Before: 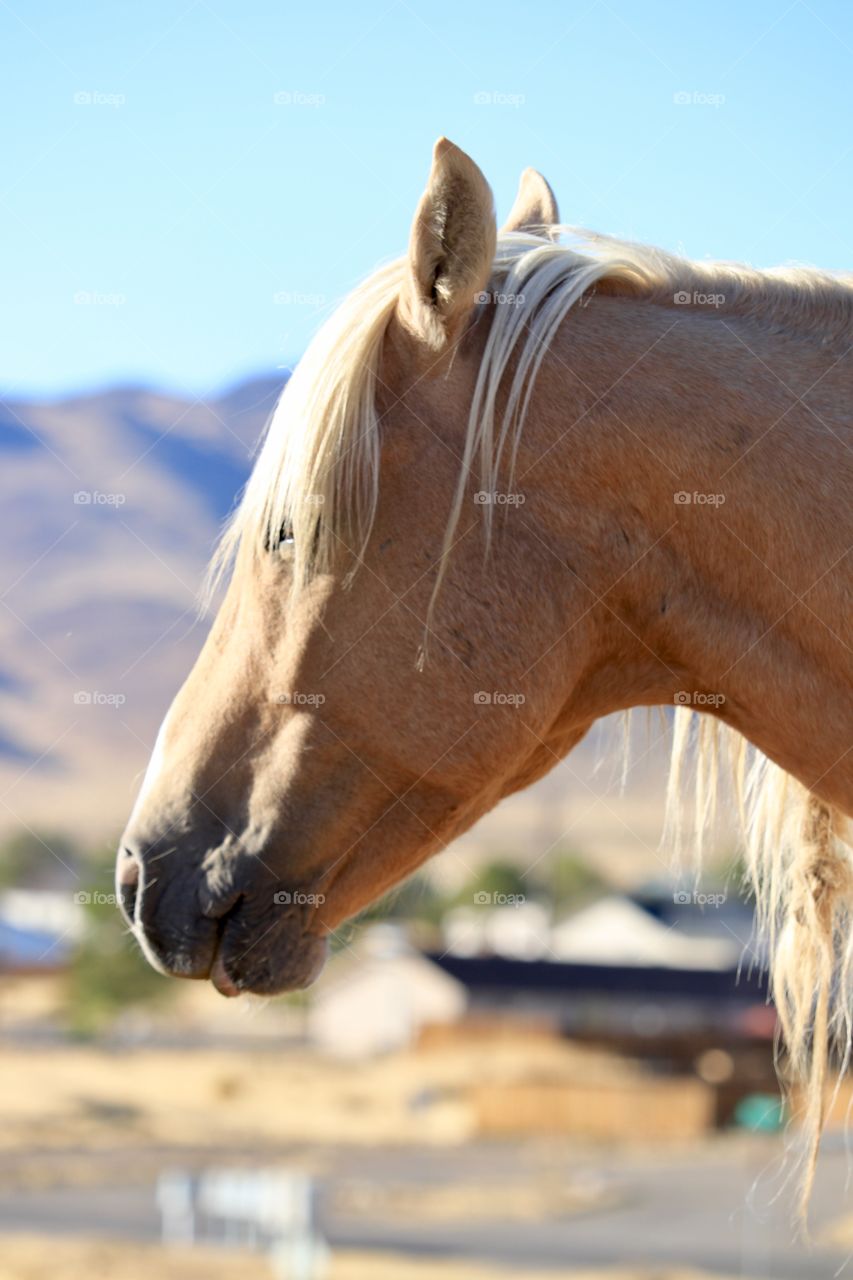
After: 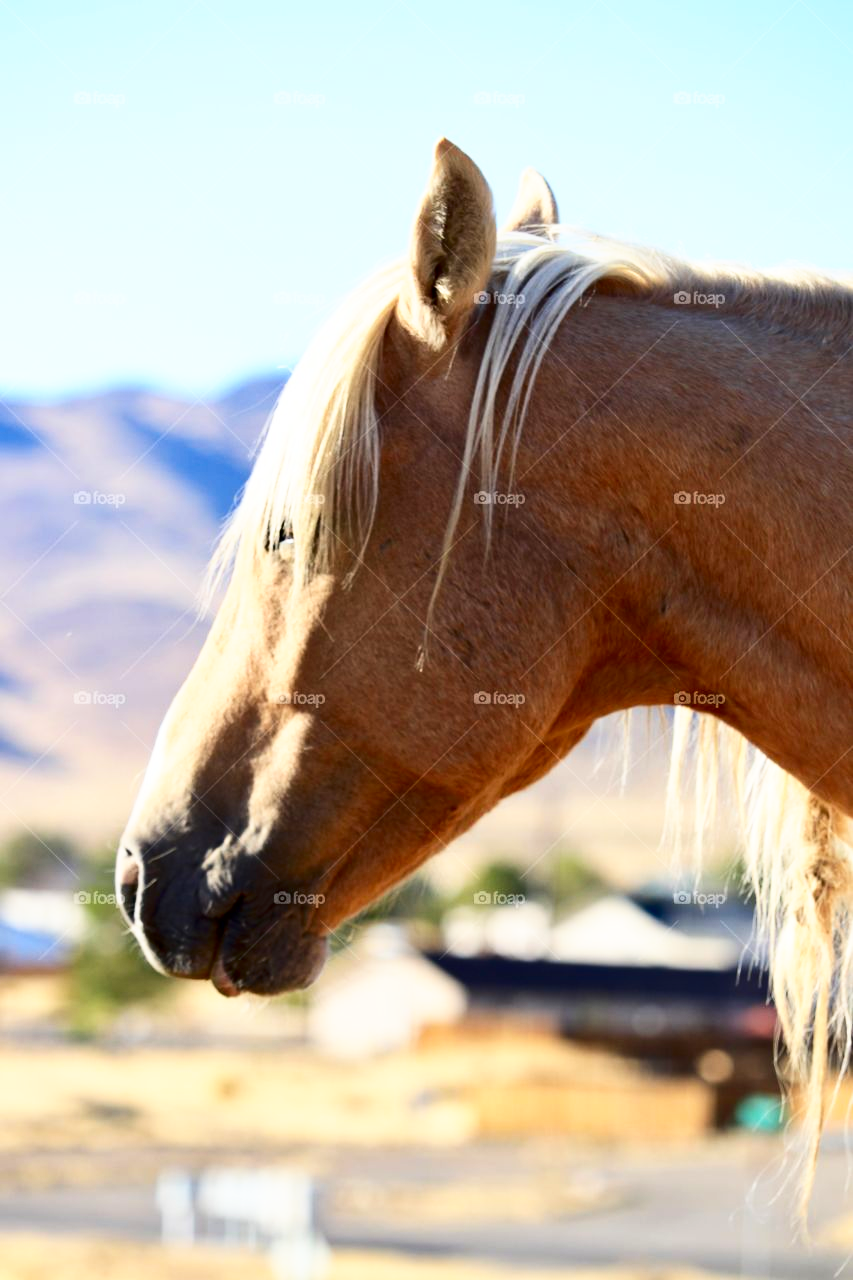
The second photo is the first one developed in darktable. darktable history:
base curve: curves: ch0 [(0, 0) (0.688, 0.865) (1, 1)], preserve colors none
contrast brightness saturation: contrast 0.187, brightness -0.111, saturation 0.212
